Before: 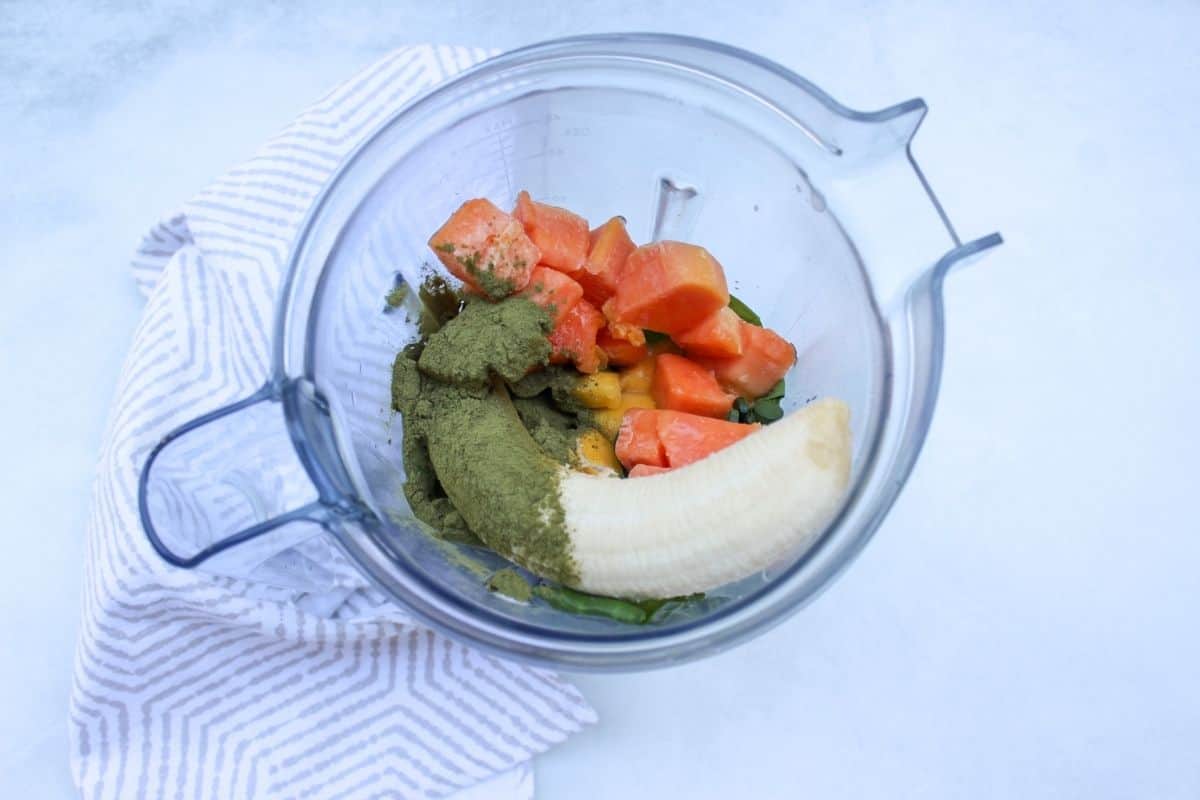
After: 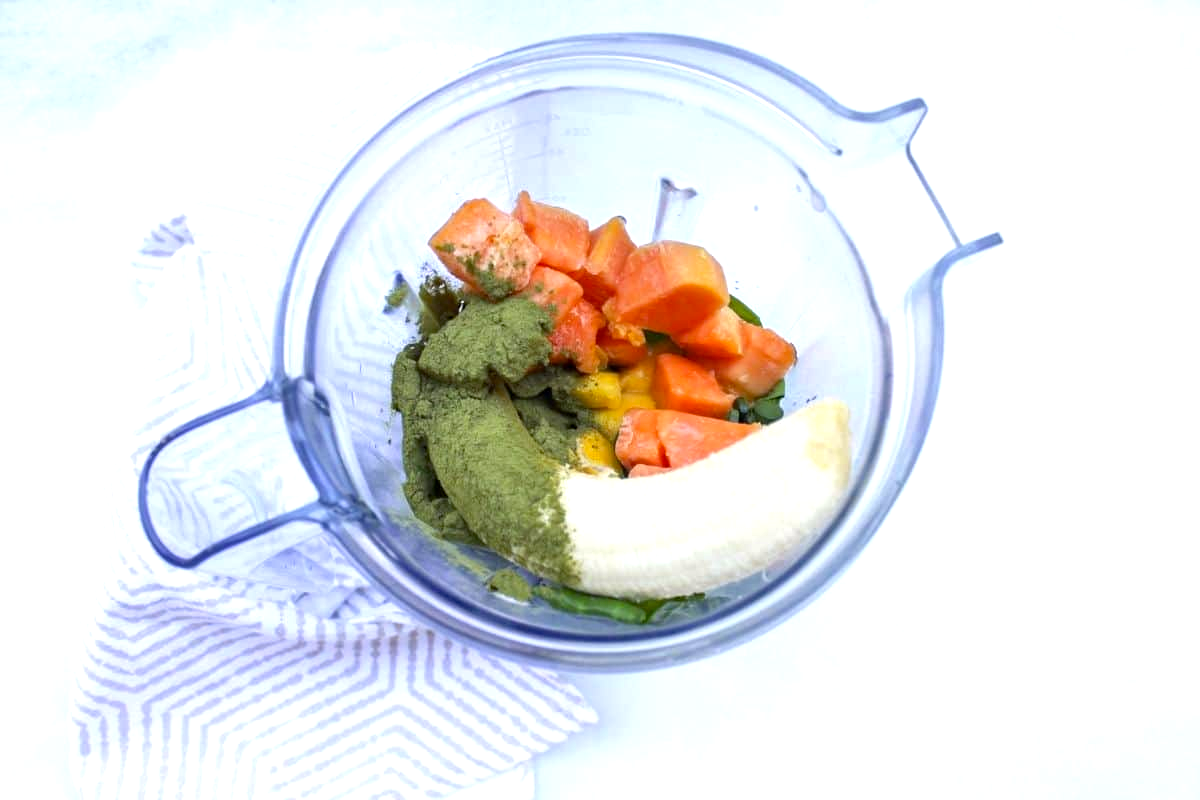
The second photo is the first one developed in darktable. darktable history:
haze removal: compatibility mode true, adaptive false
exposure: black level correction 0, exposure 0.7 EV, compensate exposure bias true, compensate highlight preservation false
white balance: red 0.931, blue 1.11
color correction: highlights a* 1.39, highlights b* 17.83
